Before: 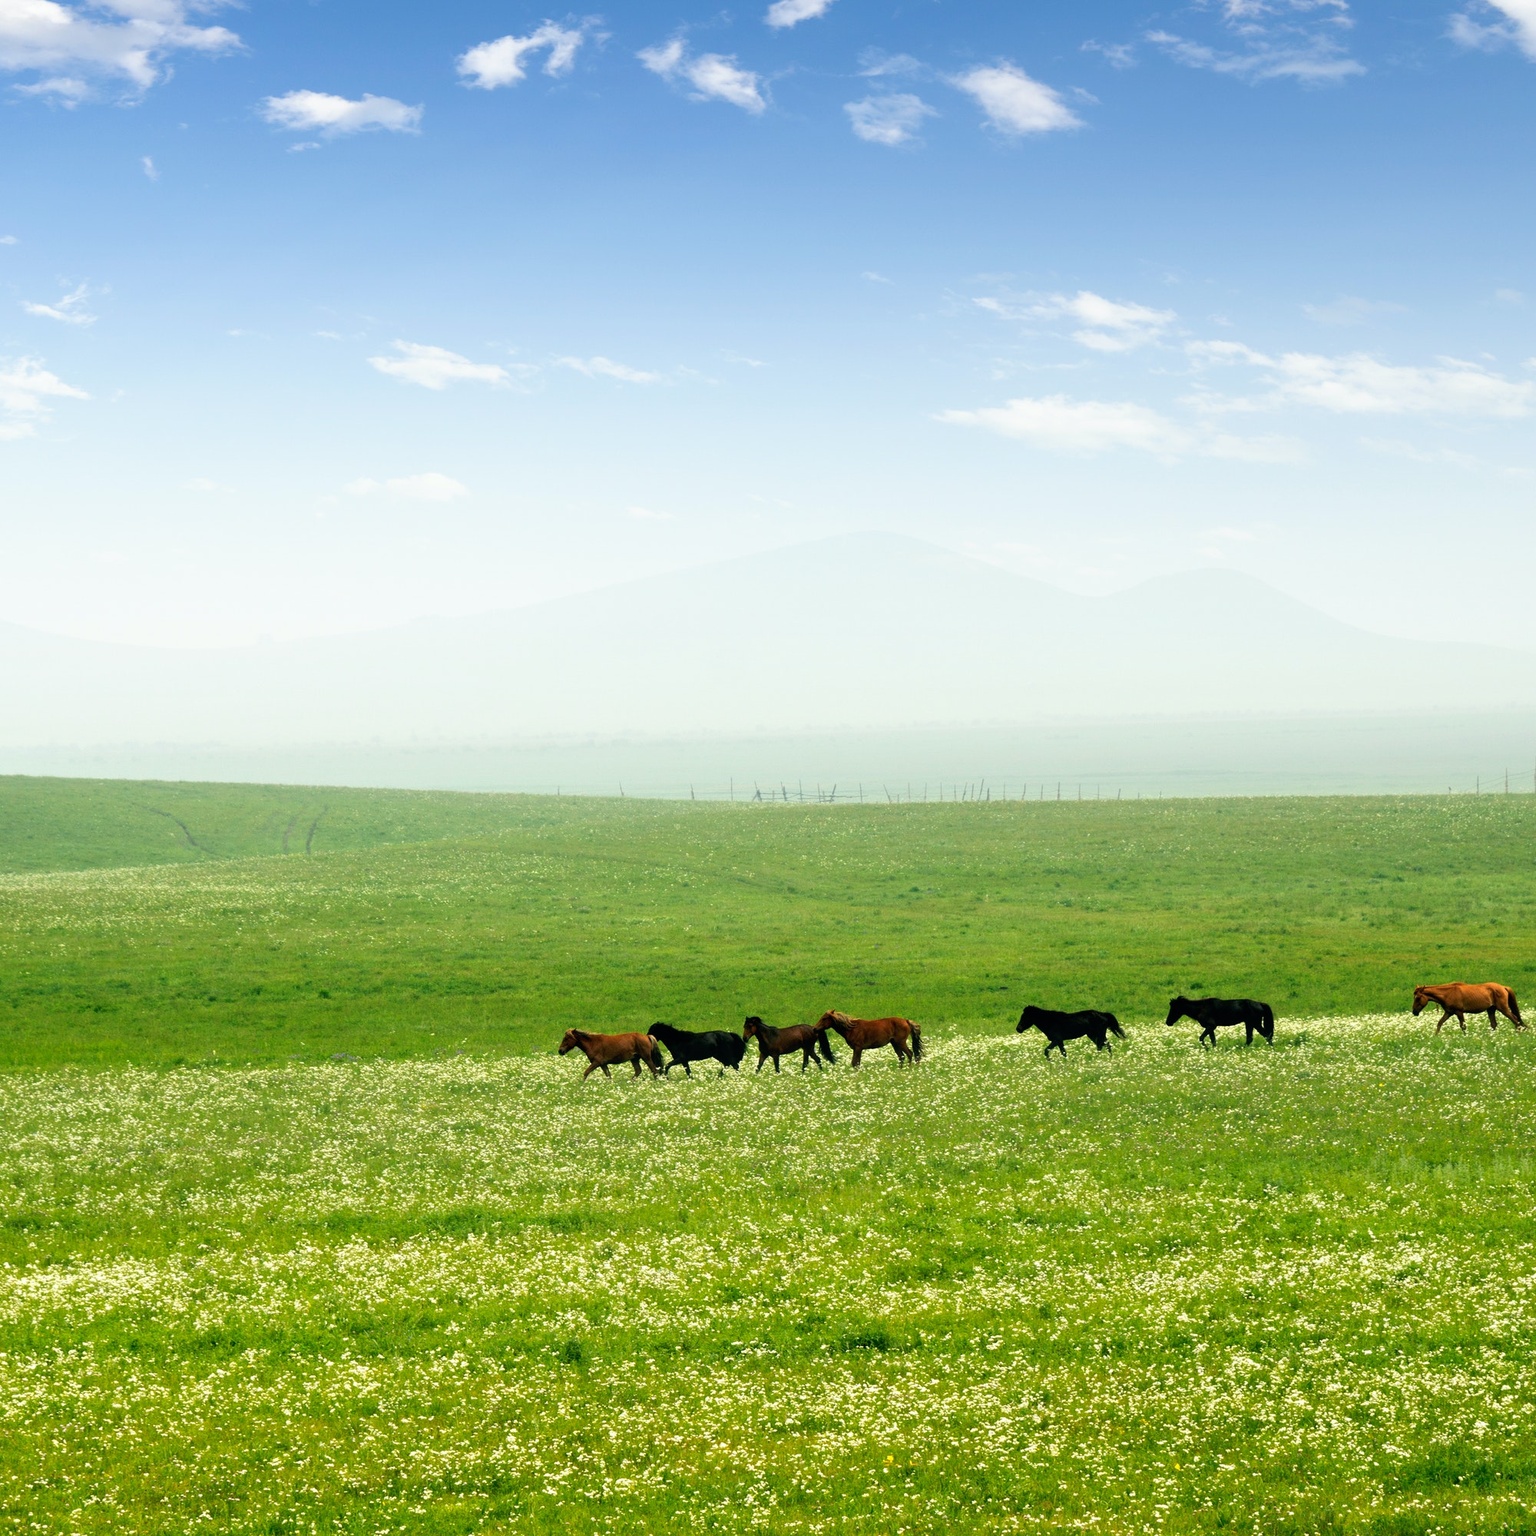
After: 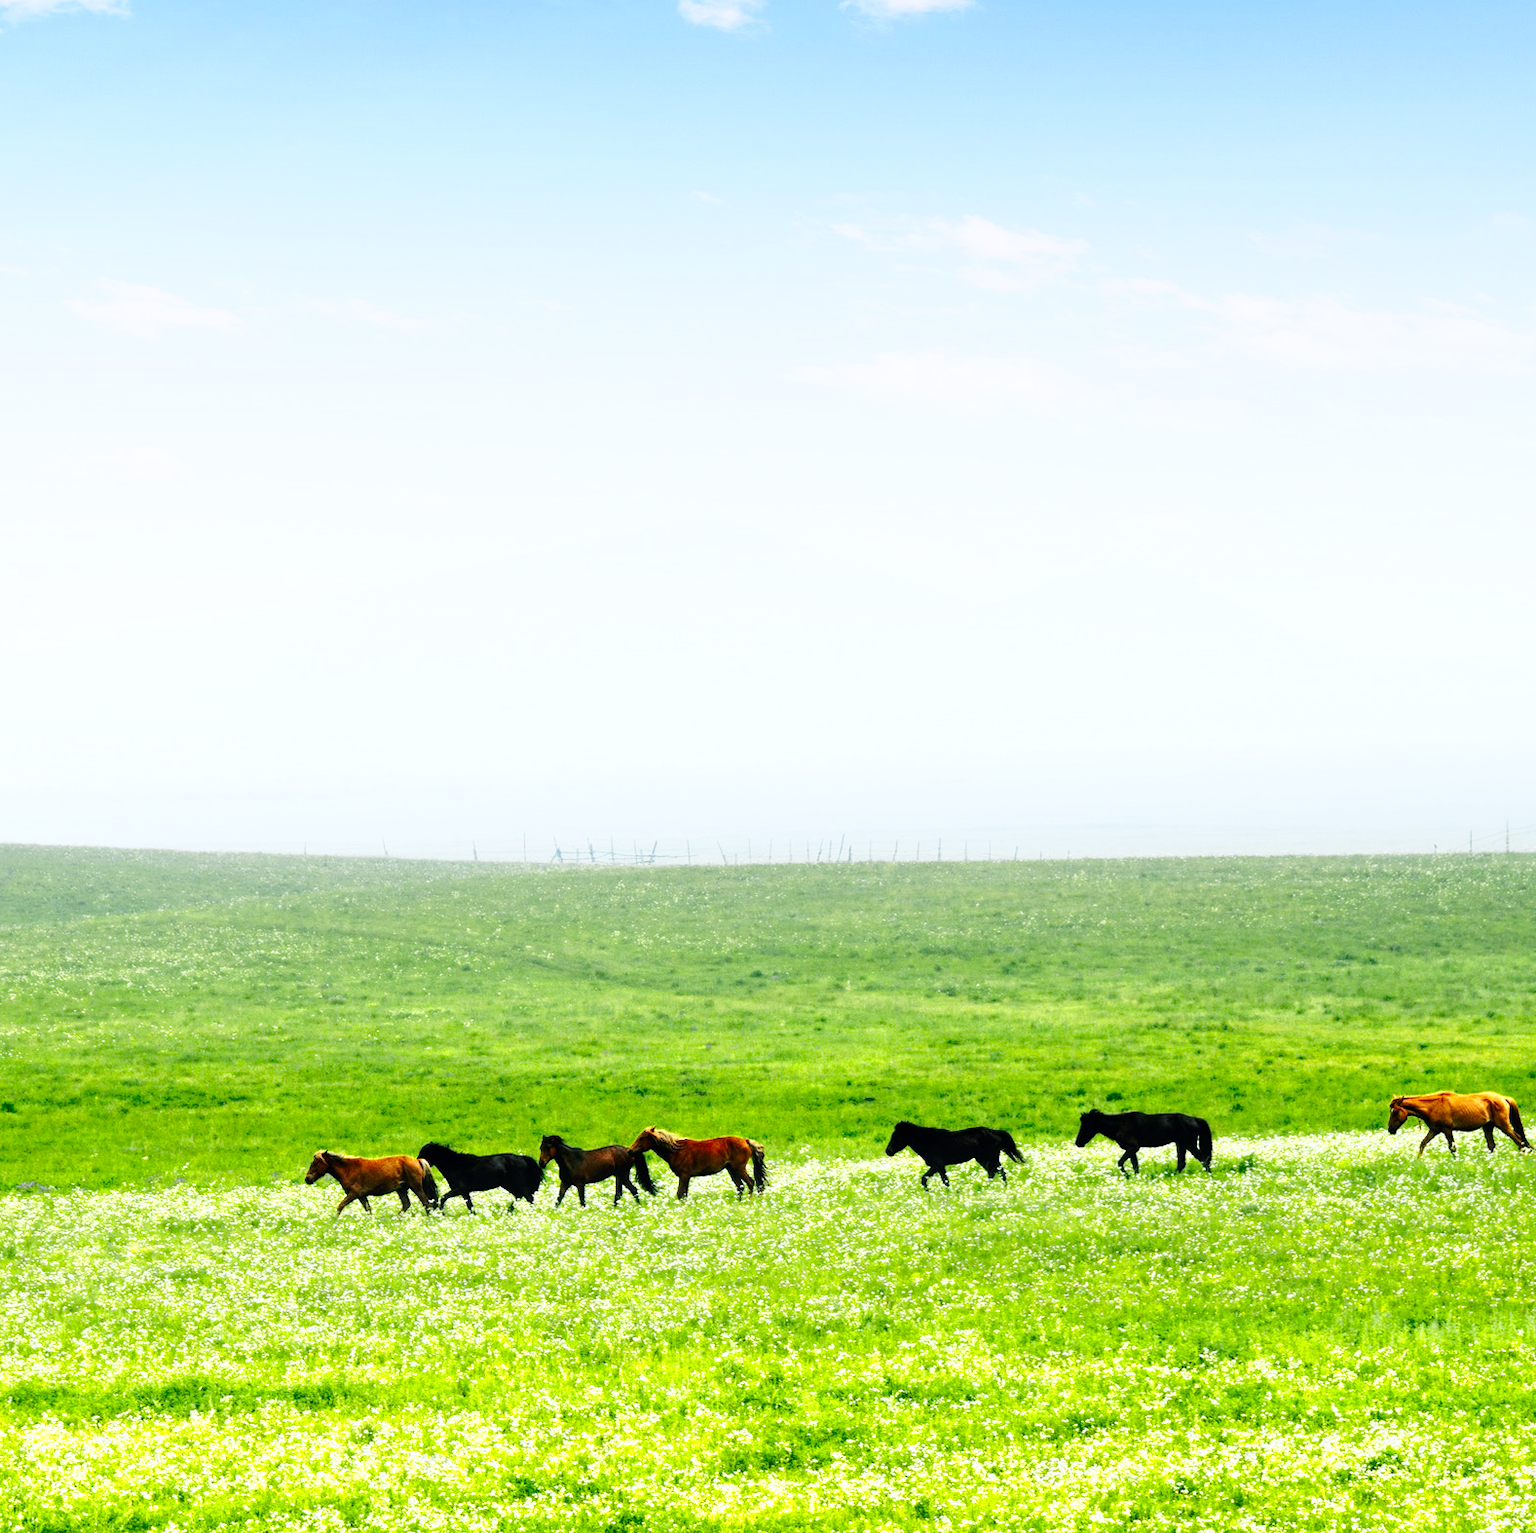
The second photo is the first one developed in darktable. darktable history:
base curve: curves: ch0 [(0, 0) (0.028, 0.03) (0.121, 0.232) (0.46, 0.748) (0.859, 0.968) (1, 1)], preserve colors none
graduated density: density 0.38 EV, hardness 21%, rotation -6.11°, saturation 32%
crop and rotate: left 20.74%, top 7.912%, right 0.375%, bottom 13.378%
white balance: red 0.948, green 1.02, blue 1.176
color zones: curves: ch0 [(0.004, 0.305) (0.261, 0.623) (0.389, 0.399) (0.708, 0.571) (0.947, 0.34)]; ch1 [(0.025, 0.645) (0.229, 0.584) (0.326, 0.551) (0.484, 0.262) (0.757, 0.643)]
